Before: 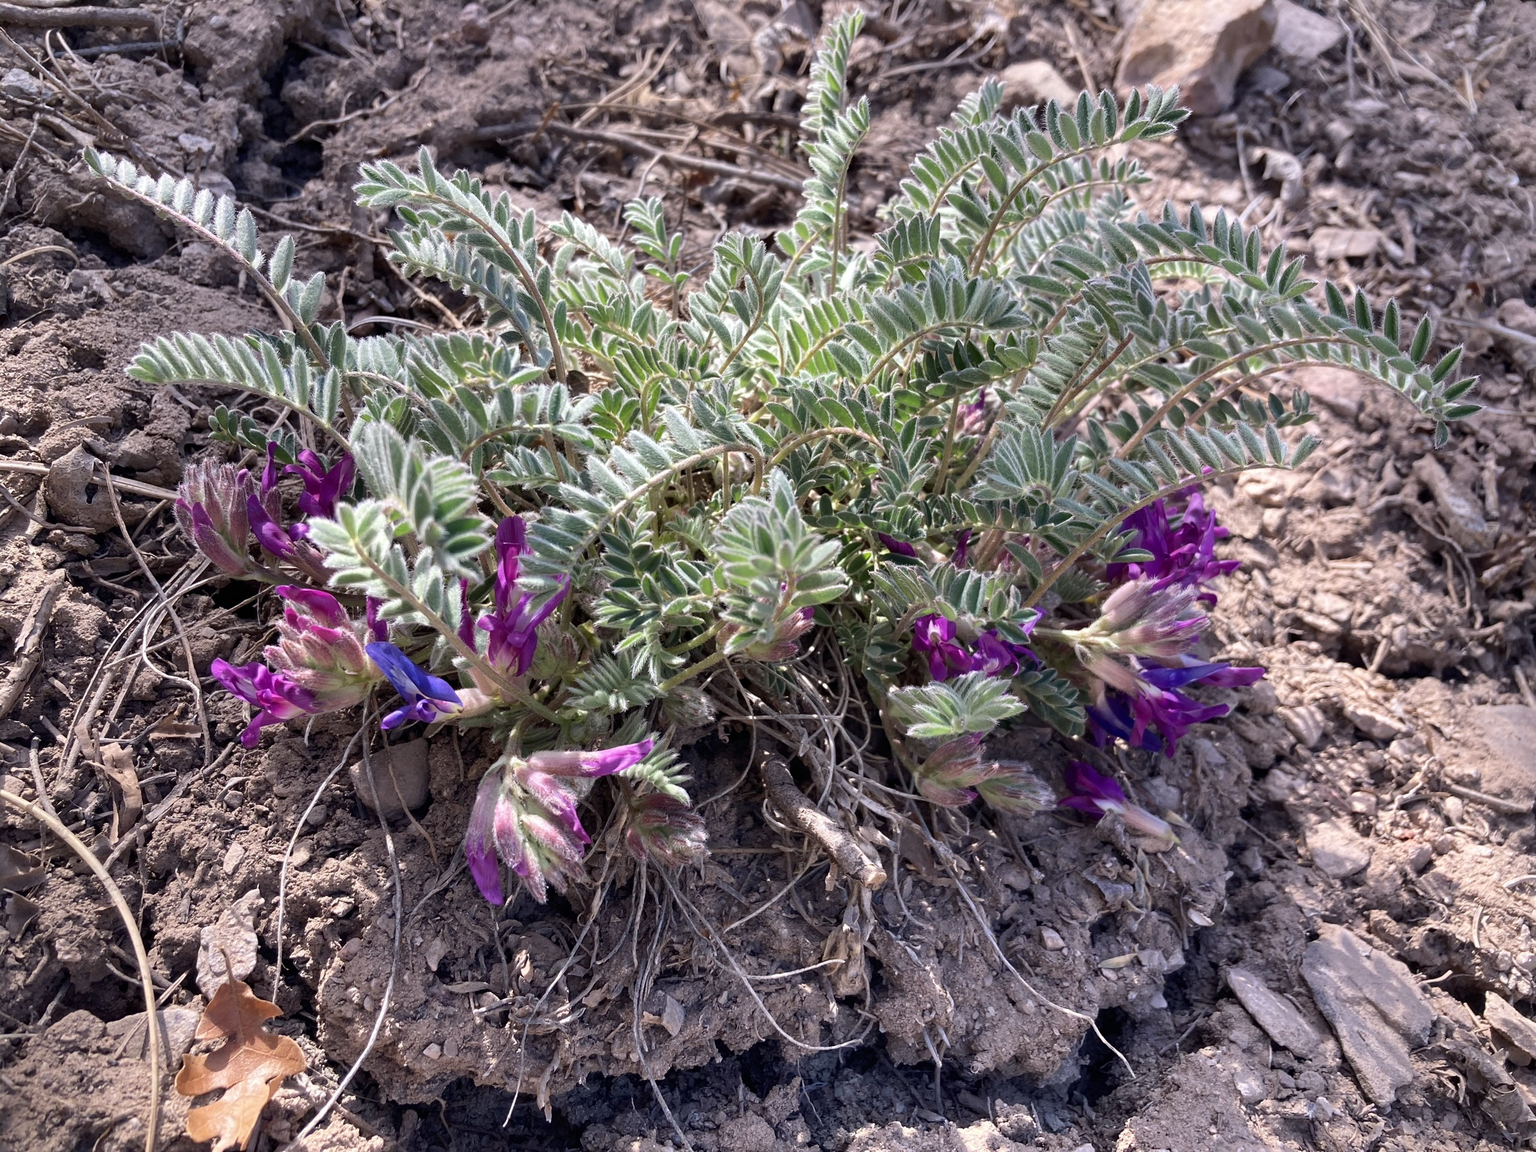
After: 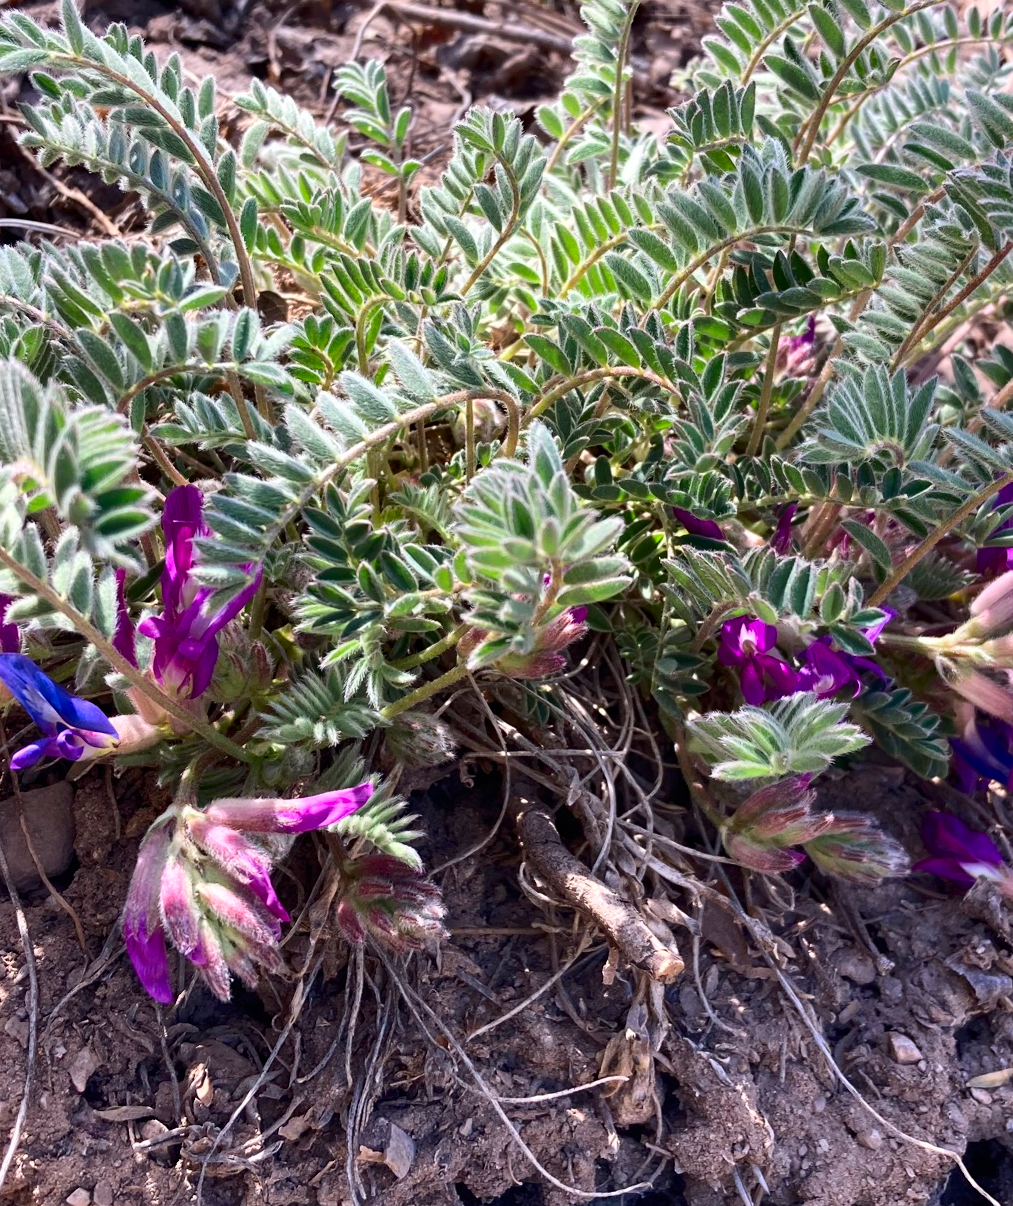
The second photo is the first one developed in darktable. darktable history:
crop and rotate: angle 0.02°, left 24.353%, top 13.219%, right 26.156%, bottom 8.224%
contrast brightness saturation: contrast 0.18, saturation 0.3
